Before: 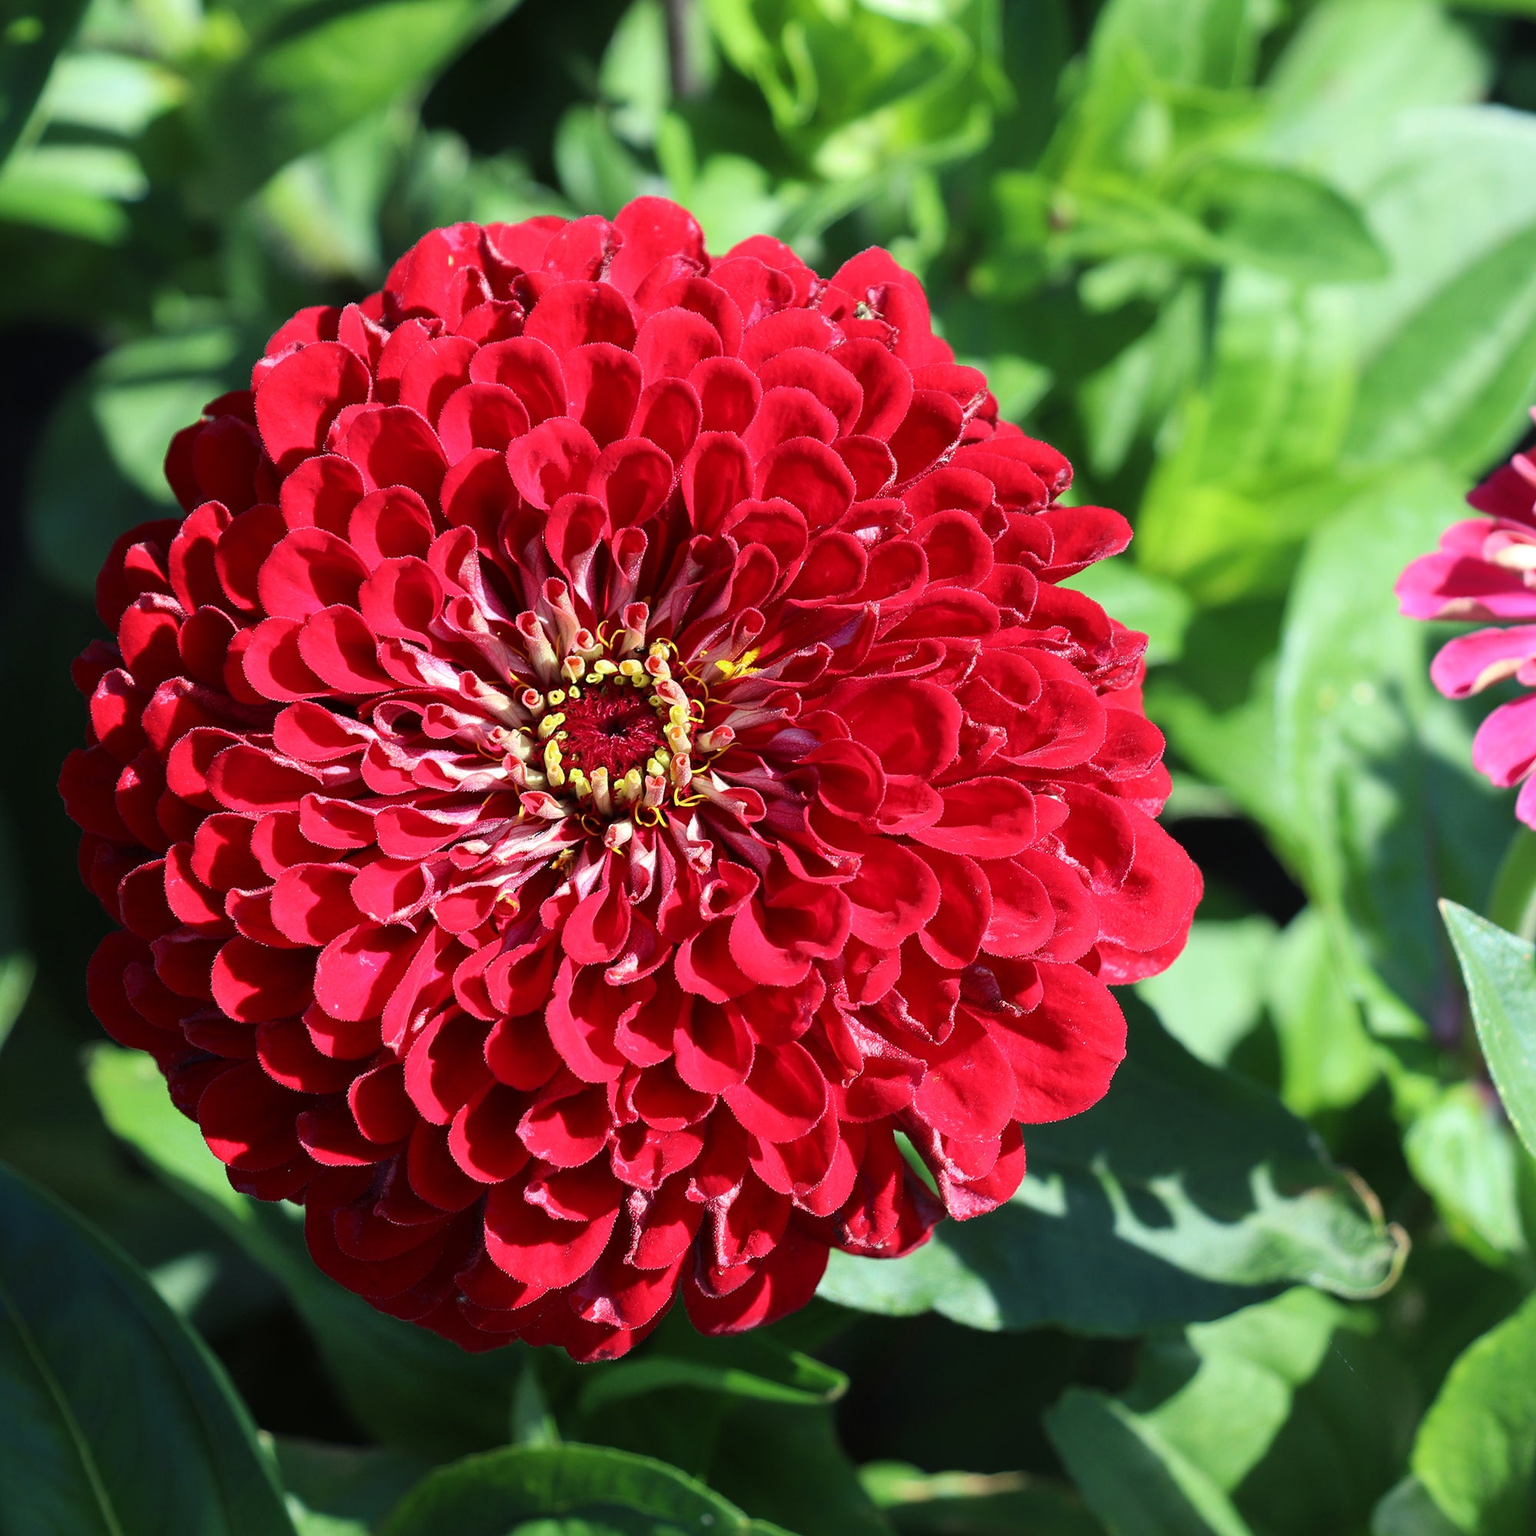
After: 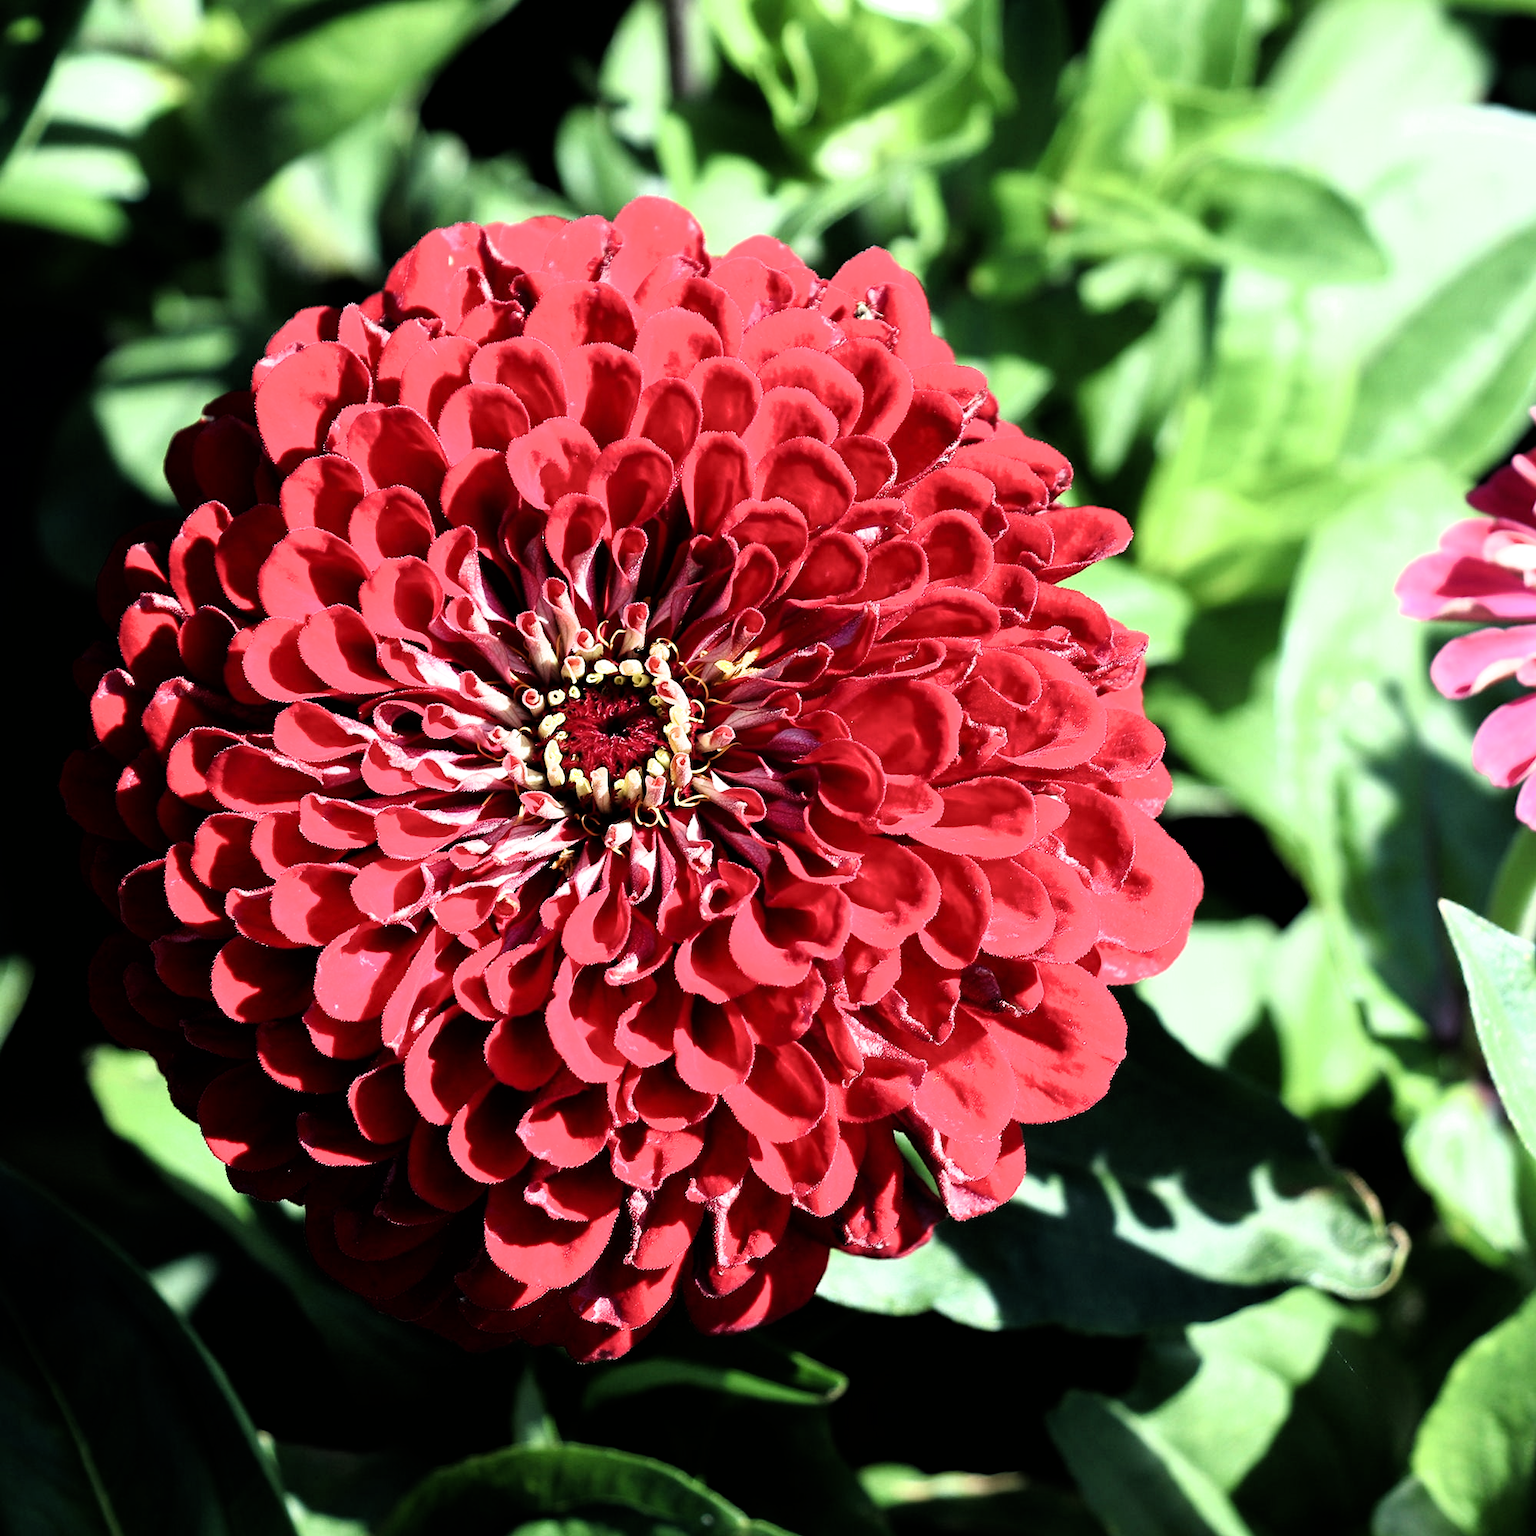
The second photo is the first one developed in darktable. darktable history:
filmic rgb: black relative exposure -8.24 EV, white relative exposure 2.24 EV, hardness 7.19, latitude 85.58%, contrast 1.687, highlights saturation mix -4.19%, shadows ↔ highlights balance -2.17%
